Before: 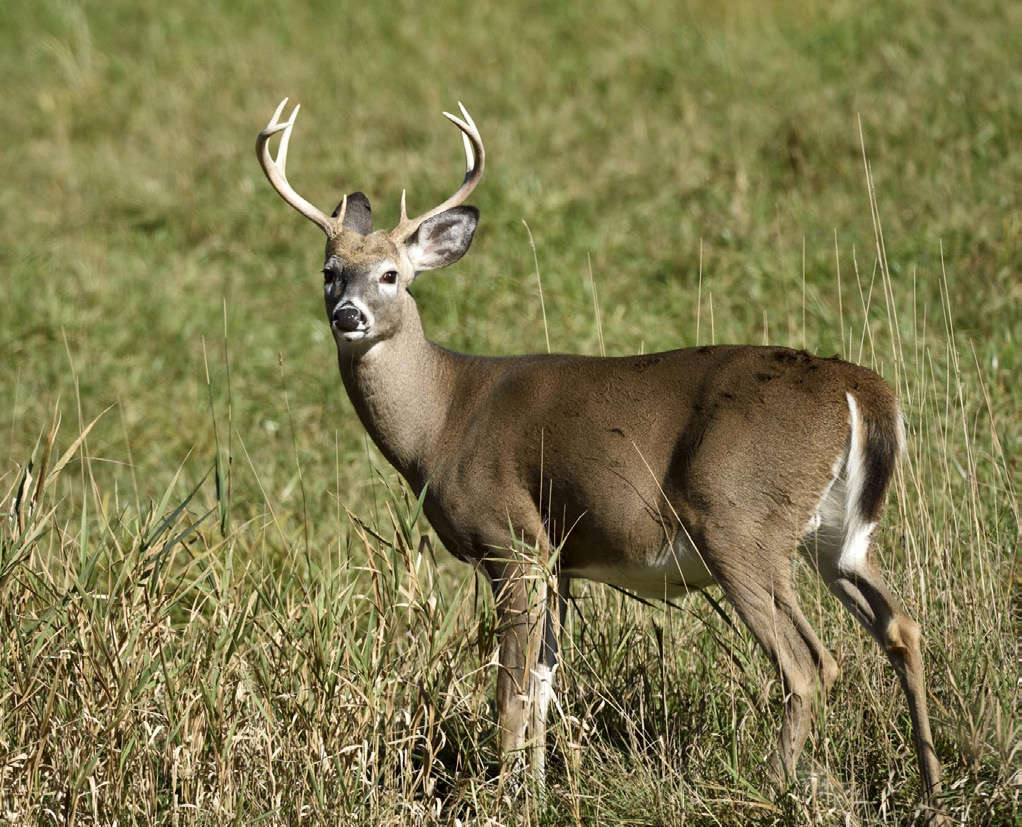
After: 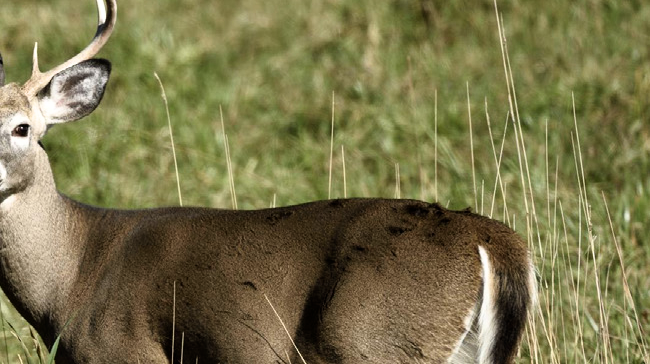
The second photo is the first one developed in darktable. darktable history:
crop: left 36.016%, top 17.8%, right 0.32%, bottom 38.143%
filmic rgb: black relative exposure -8 EV, white relative exposure 2.45 EV, threshold 5.96 EV, hardness 6.34, iterations of high-quality reconstruction 0, enable highlight reconstruction true
